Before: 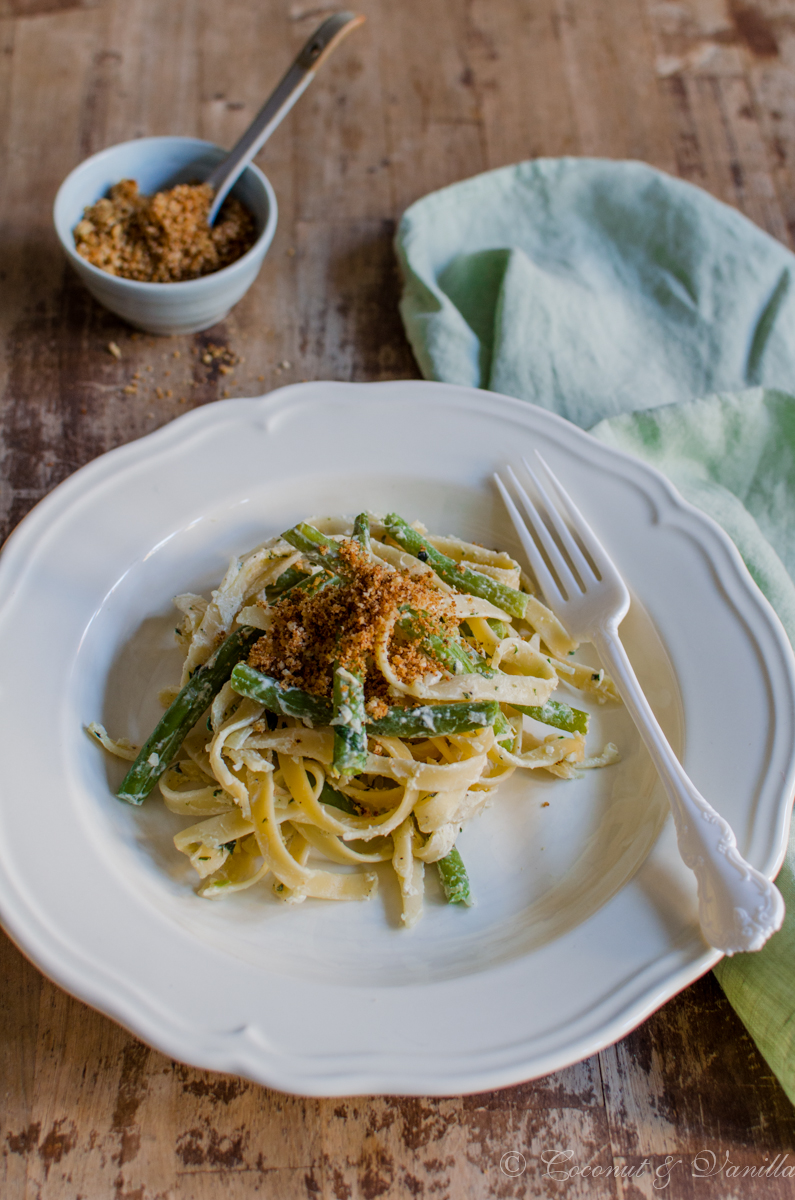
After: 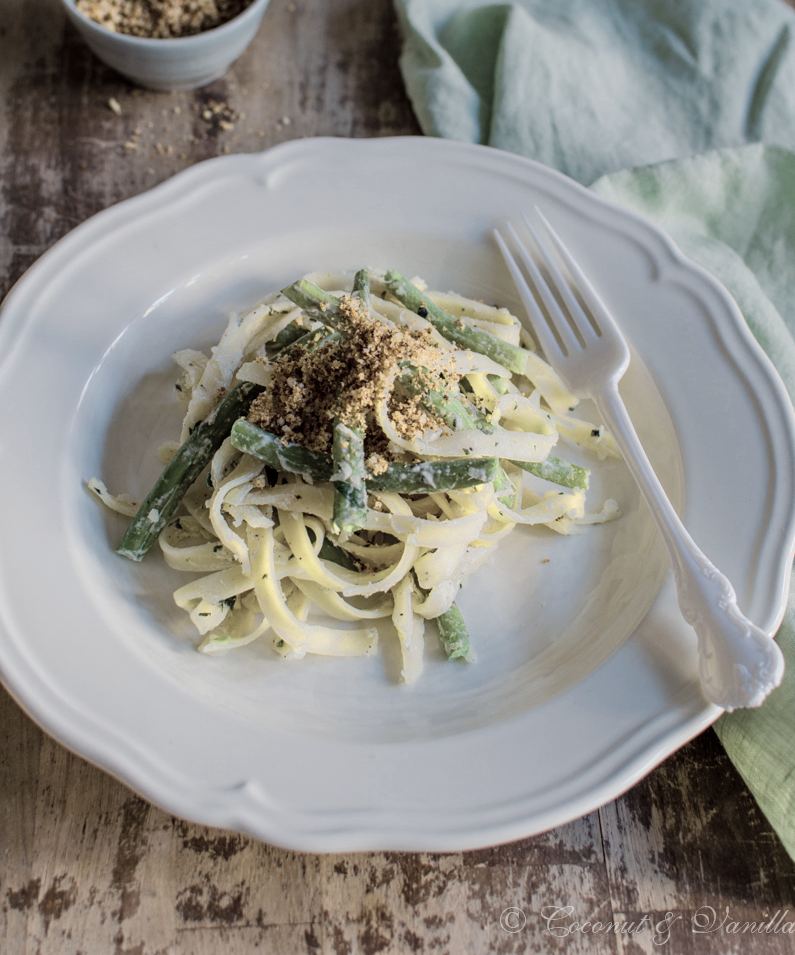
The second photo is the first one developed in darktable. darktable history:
crop and rotate: top 20.346%
color zones: curves: ch0 [(0.25, 0.667) (0.758, 0.368)]; ch1 [(0.215, 0.245) (0.761, 0.373)]; ch2 [(0.247, 0.554) (0.761, 0.436)]
